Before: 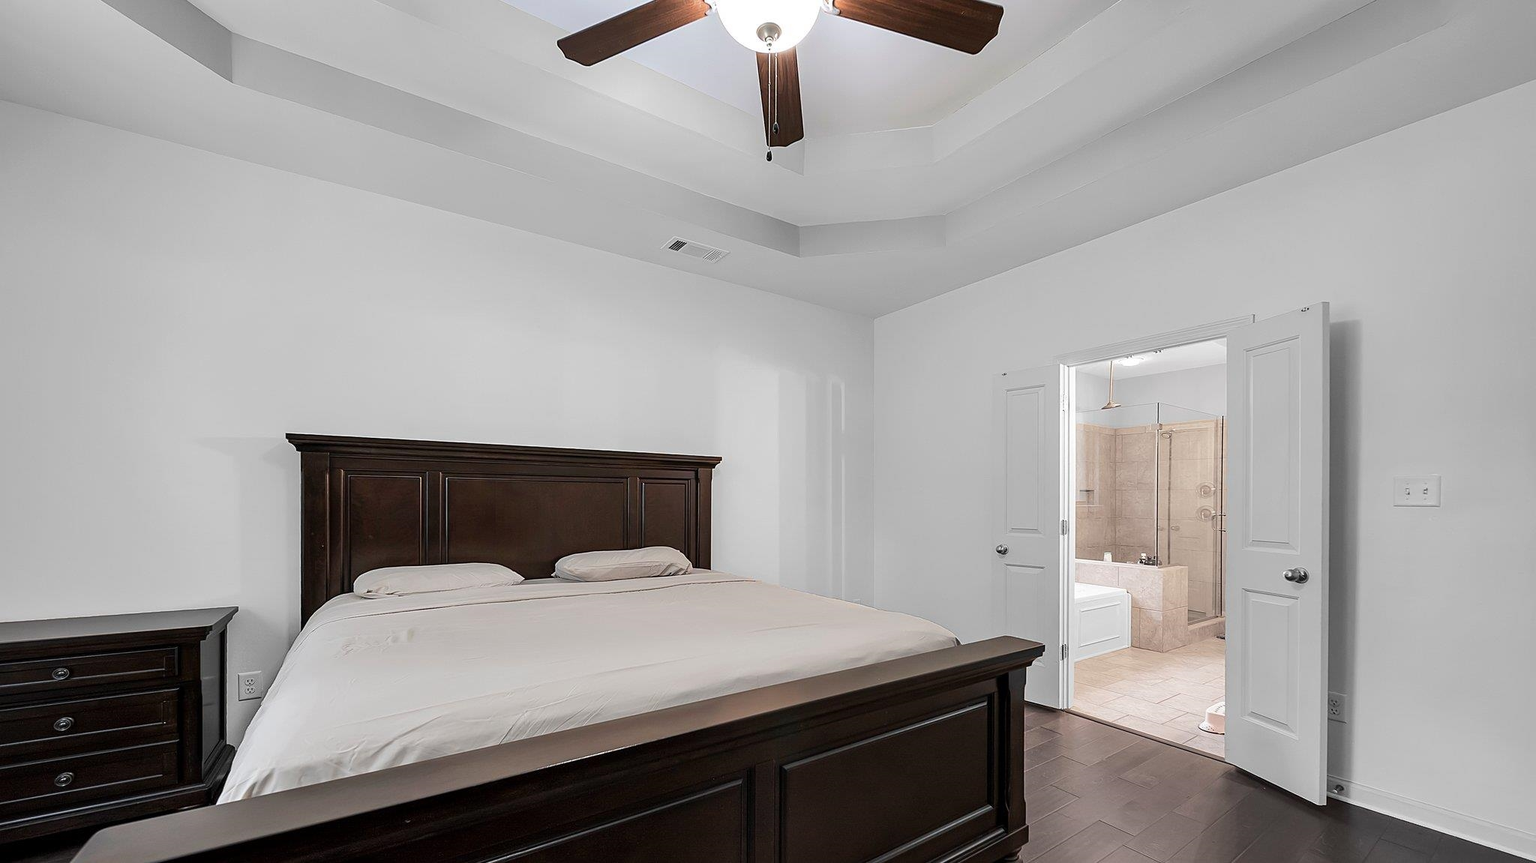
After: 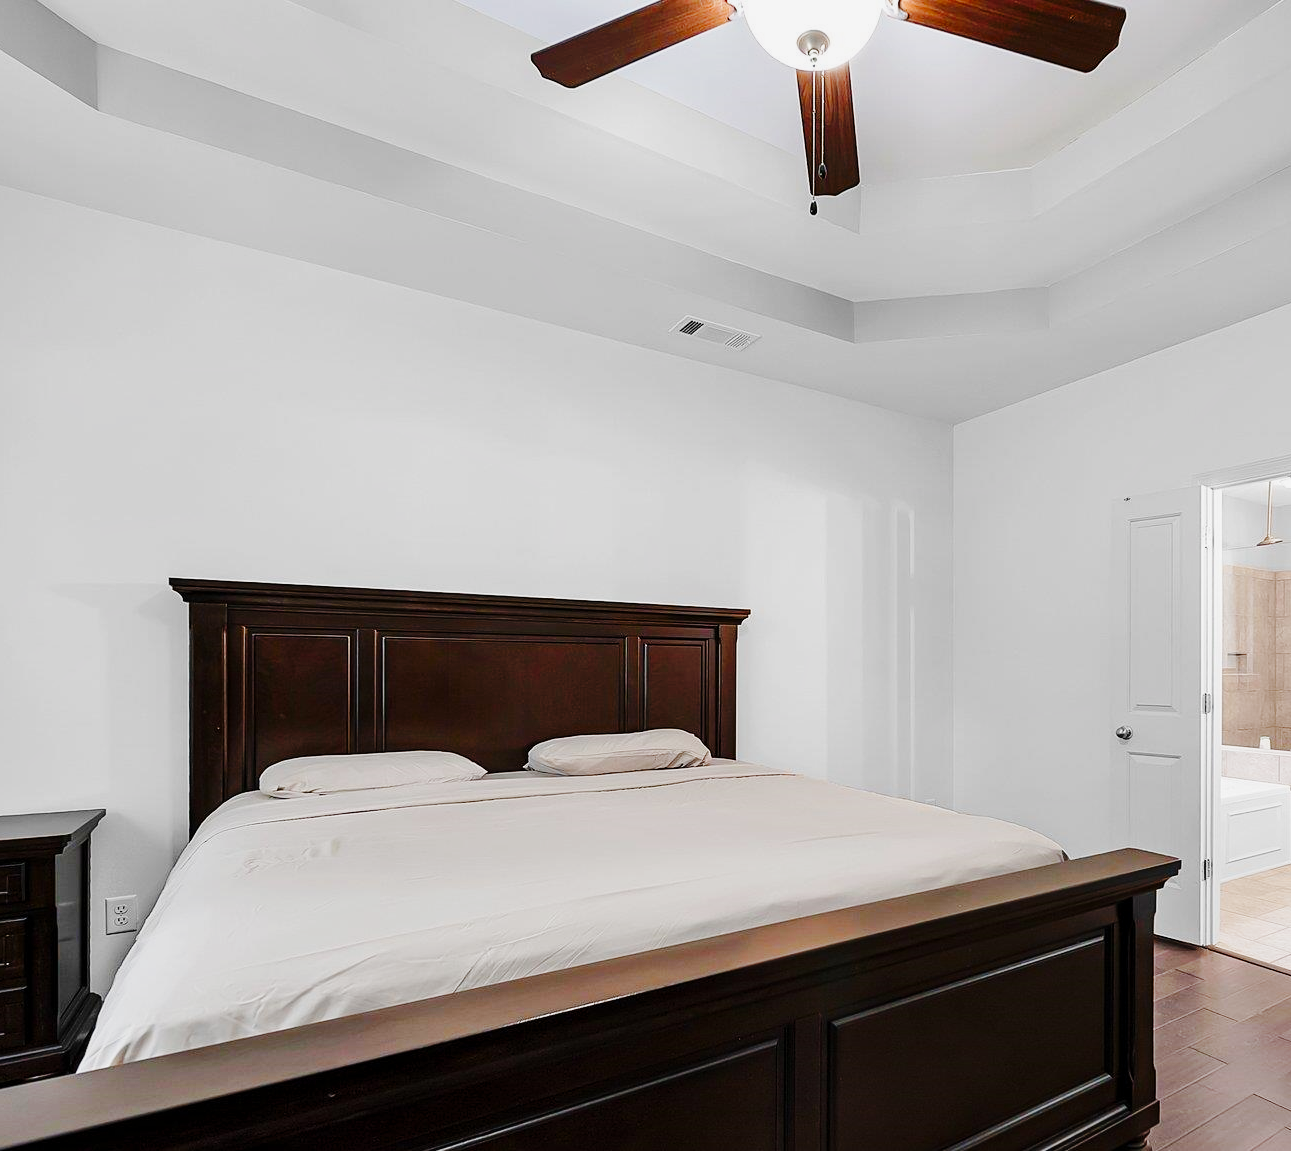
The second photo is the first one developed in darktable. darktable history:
shadows and highlights: shadows 25.86, white point adjustment -2.82, highlights -30.07
base curve: curves: ch0 [(0, 0) (0.036, 0.025) (0.121, 0.166) (0.206, 0.329) (0.605, 0.79) (1, 1)], preserve colors none
color balance rgb: perceptual saturation grading › global saturation 40.147%, perceptual saturation grading › highlights -50.336%, perceptual saturation grading › shadows 30.637%
crop: left 10.385%, right 26.569%
